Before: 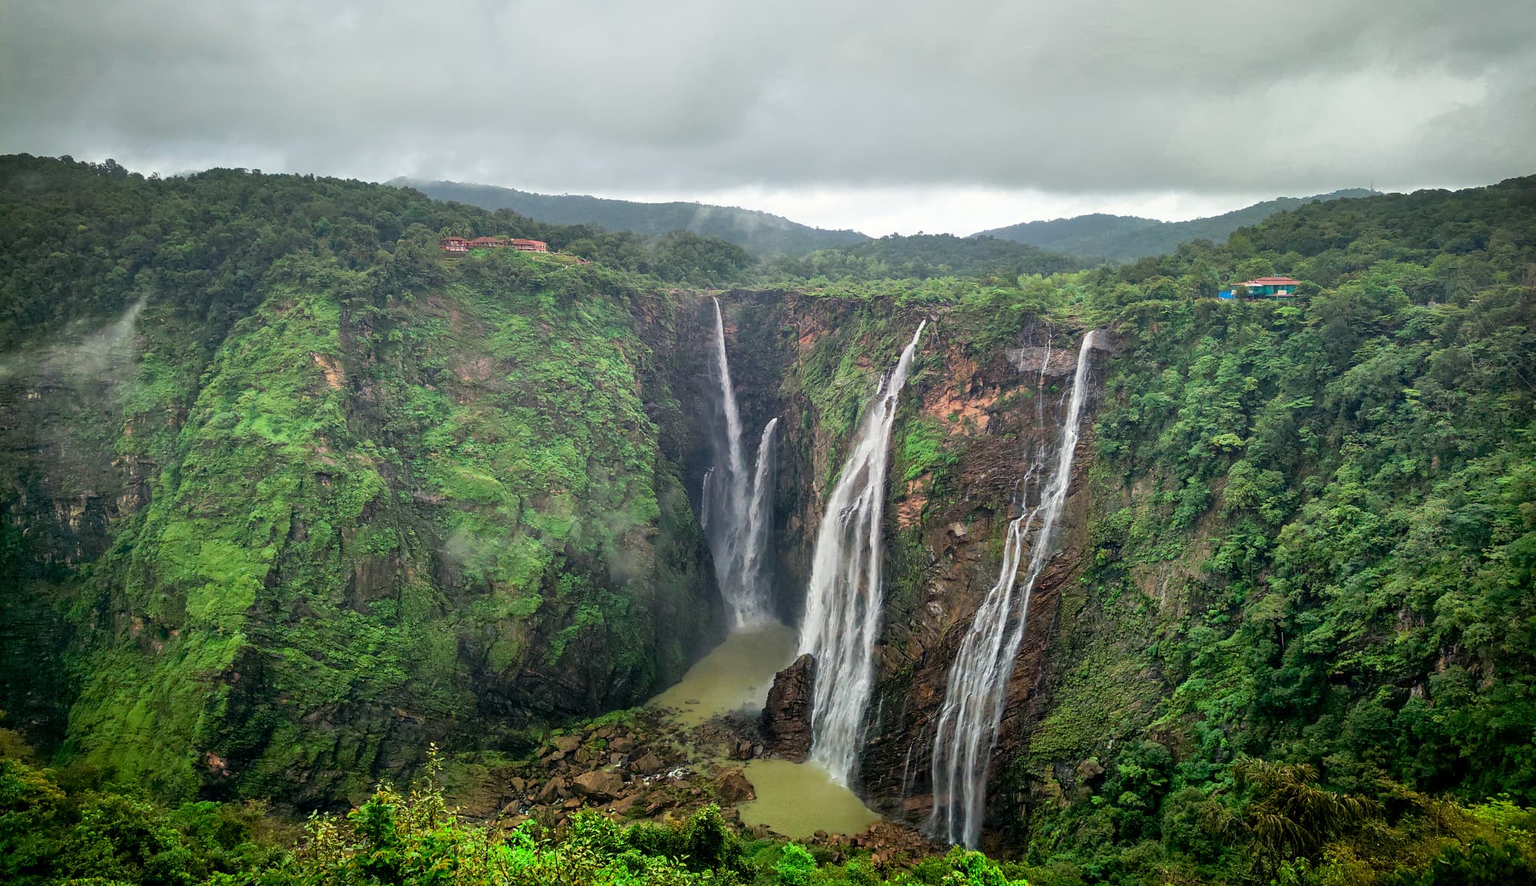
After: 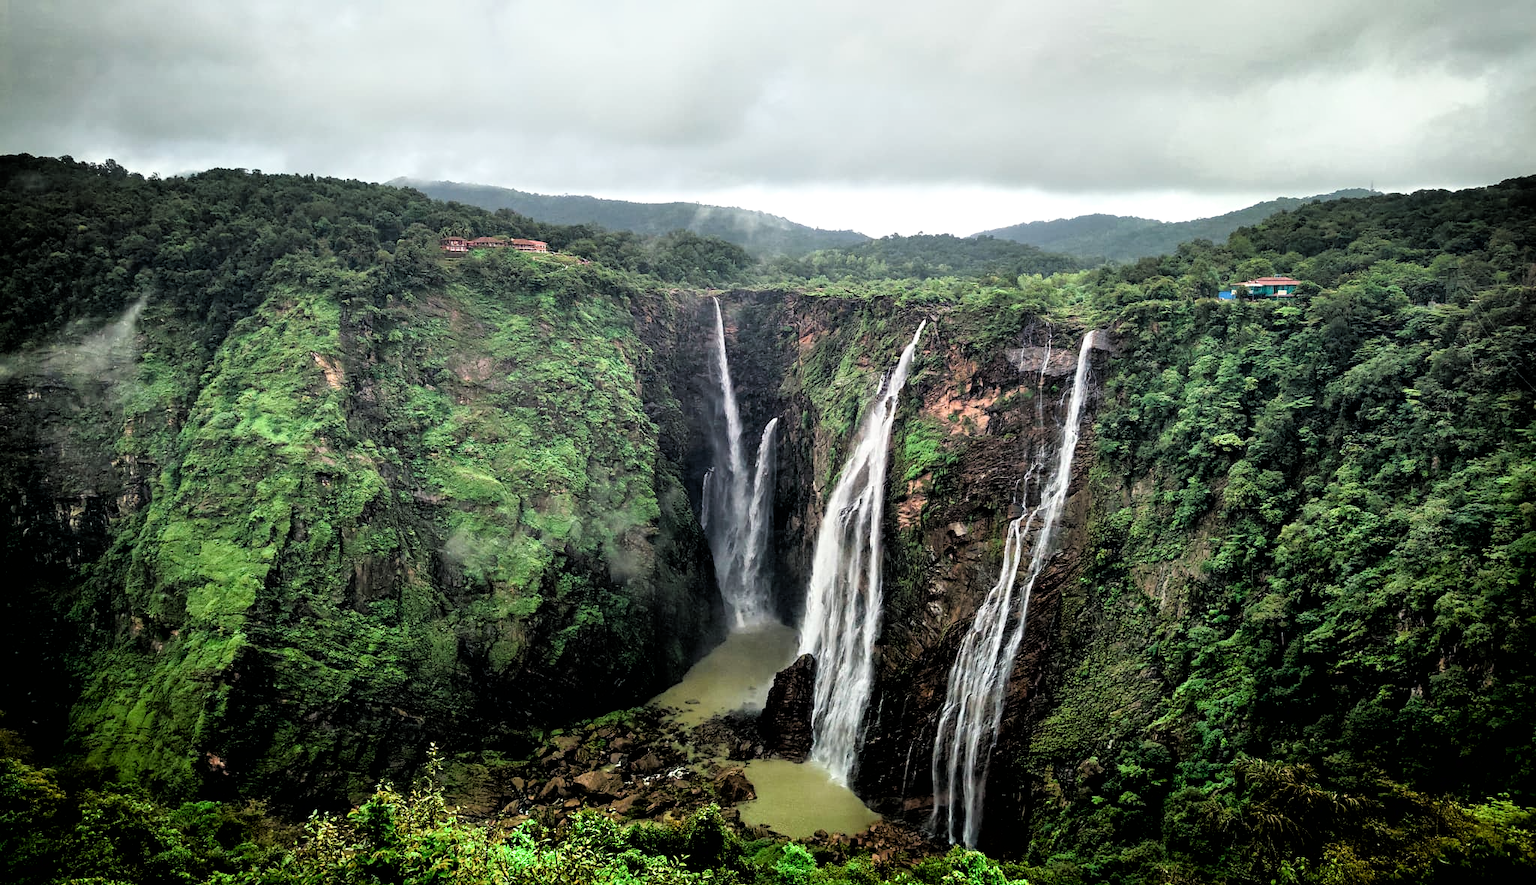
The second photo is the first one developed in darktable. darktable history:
filmic rgb: black relative exposure -3.49 EV, white relative exposure 2.29 EV, hardness 3.4, color science v6 (2022)
